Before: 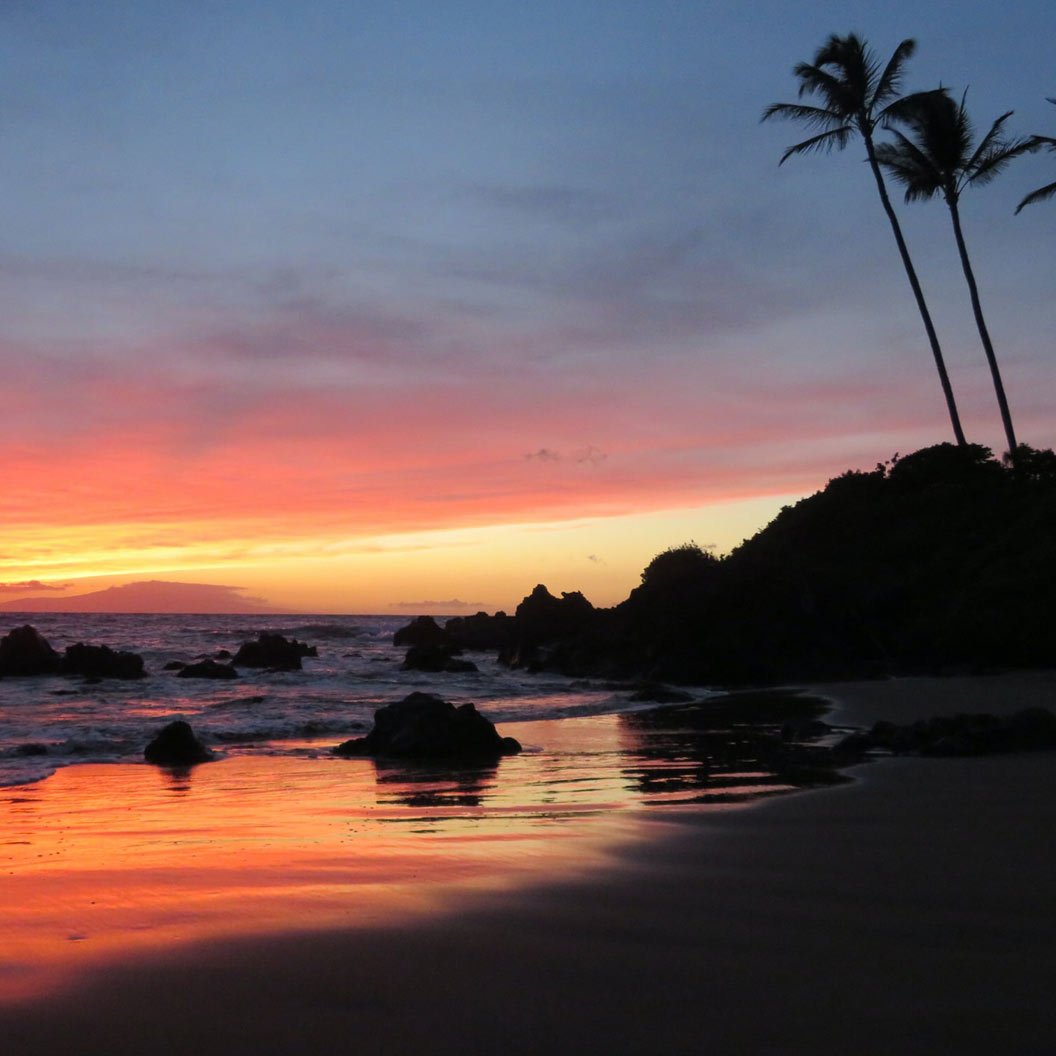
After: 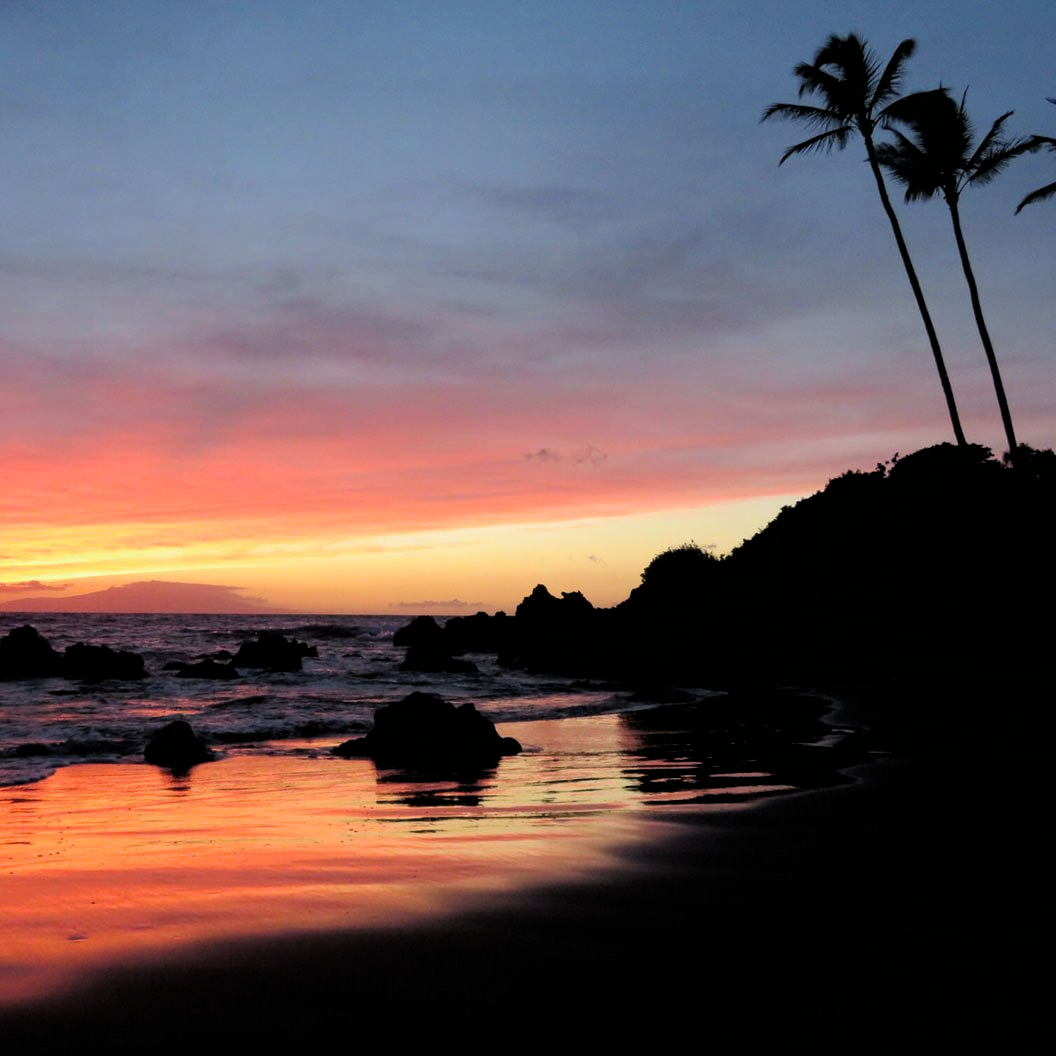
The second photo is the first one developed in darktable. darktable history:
filmic rgb: black relative exposure -4.91 EV, white relative exposure 2.83 EV, hardness 3.71
